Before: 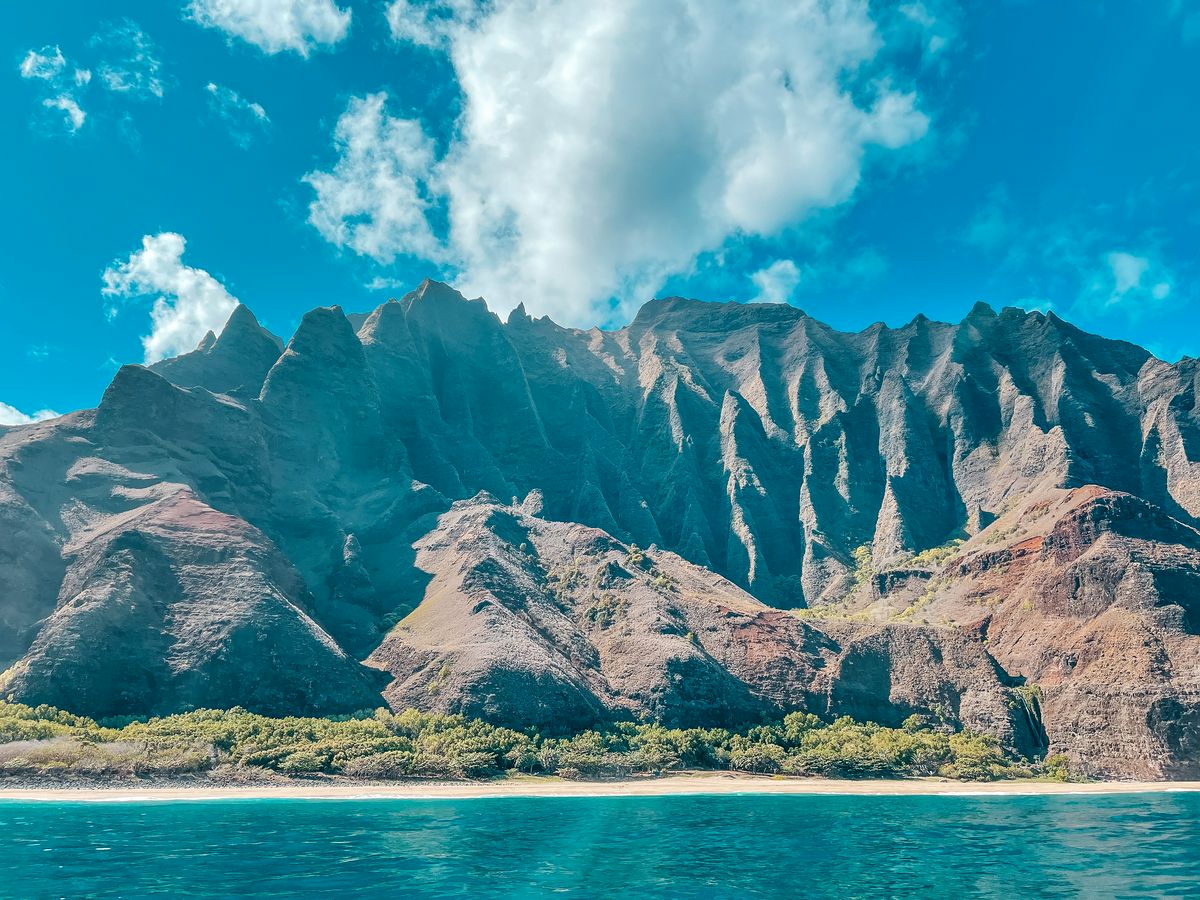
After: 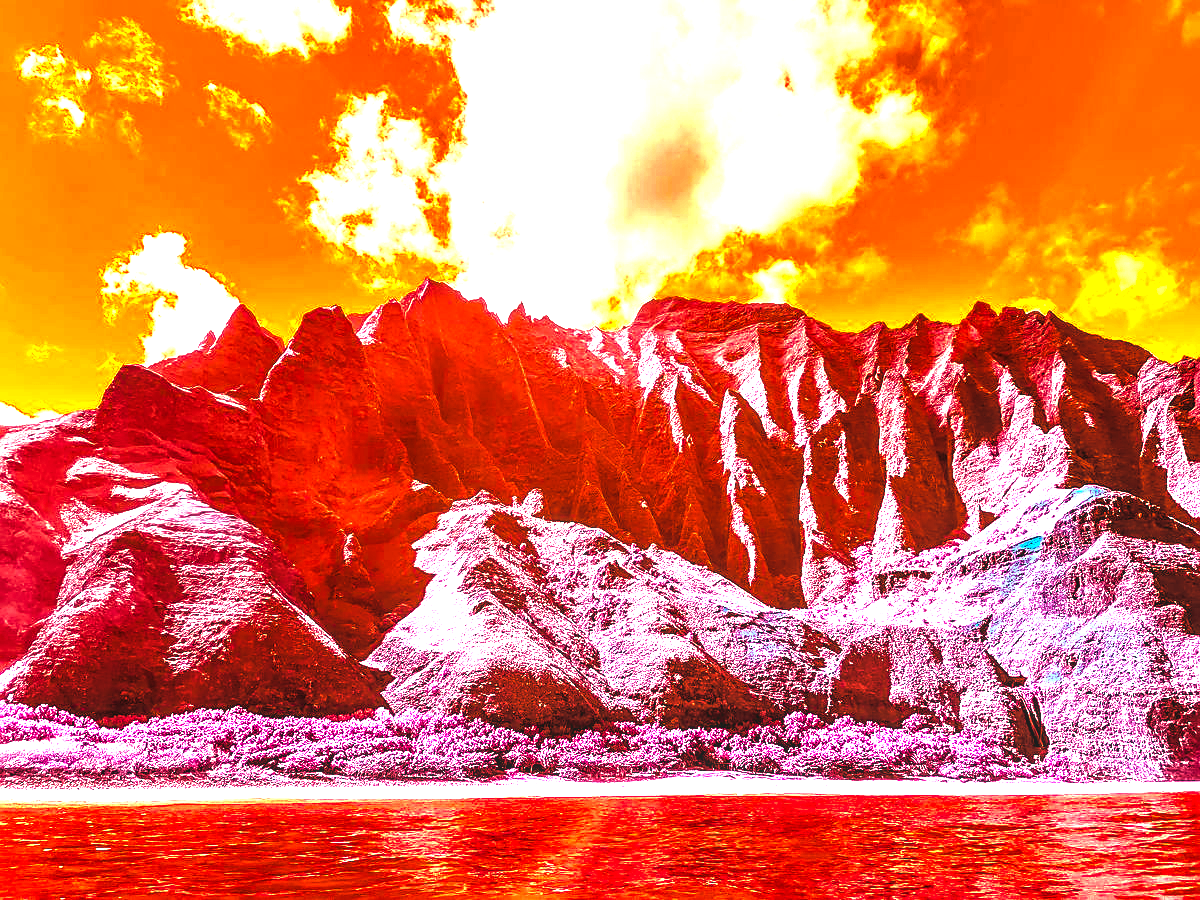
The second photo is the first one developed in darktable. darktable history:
sharpen: on, module defaults
velvia: strength 74%
local contrast: on, module defaults
exposure: black level correction 0, exposure 1.2 EV, compensate exposure bias true, compensate highlight preservation false
color balance rgb: shadows lift › luminance -18.76%, shadows lift › chroma 35.44%, power › luminance -3.76%, power › hue 142.17°, highlights gain › chroma 7.5%, highlights gain › hue 184.75°, global offset › luminance -0.52%, global offset › chroma 0.91%, global offset › hue 173.36°, shadows fall-off 300%, white fulcrum 2 EV, highlights fall-off 300%, linear chroma grading › shadows 17.19%, linear chroma grading › highlights 61.12%, linear chroma grading › global chroma 50%, hue shift -150.52°, perceptual brilliance grading › global brilliance 12%, mask middle-gray fulcrum 100%, contrast gray fulcrum 38.43%, contrast 35.15%, saturation formula JzAzBz (2021)
